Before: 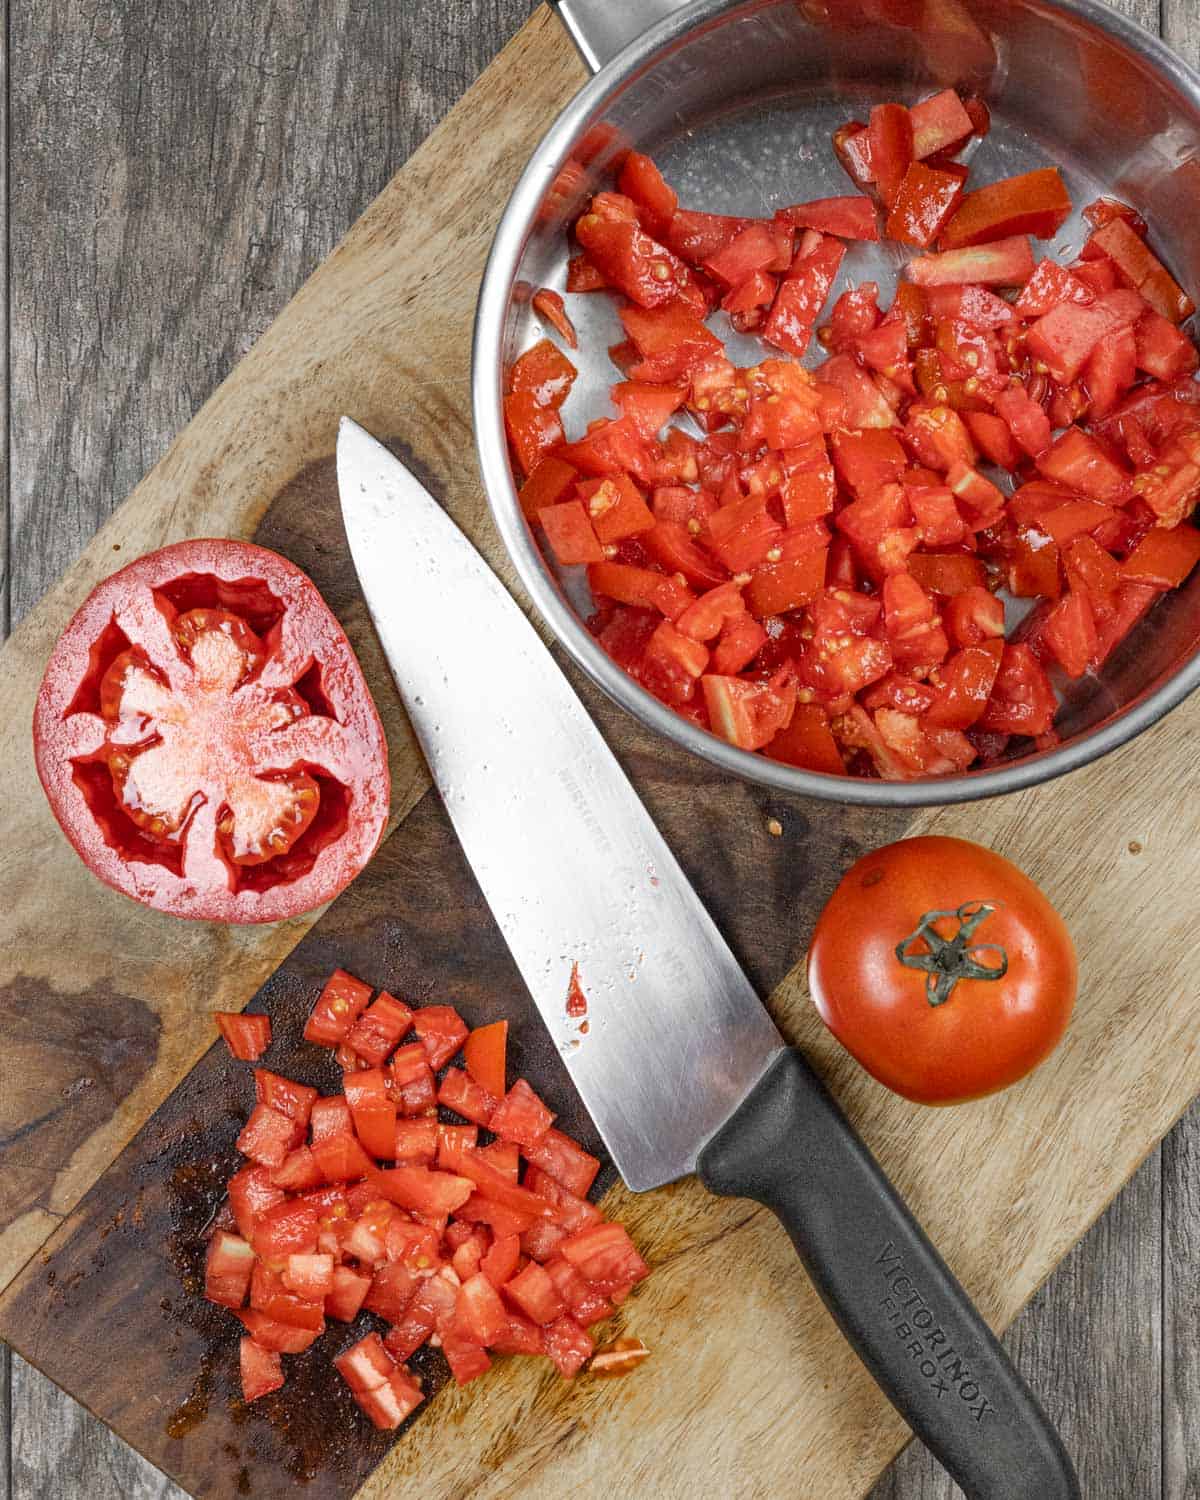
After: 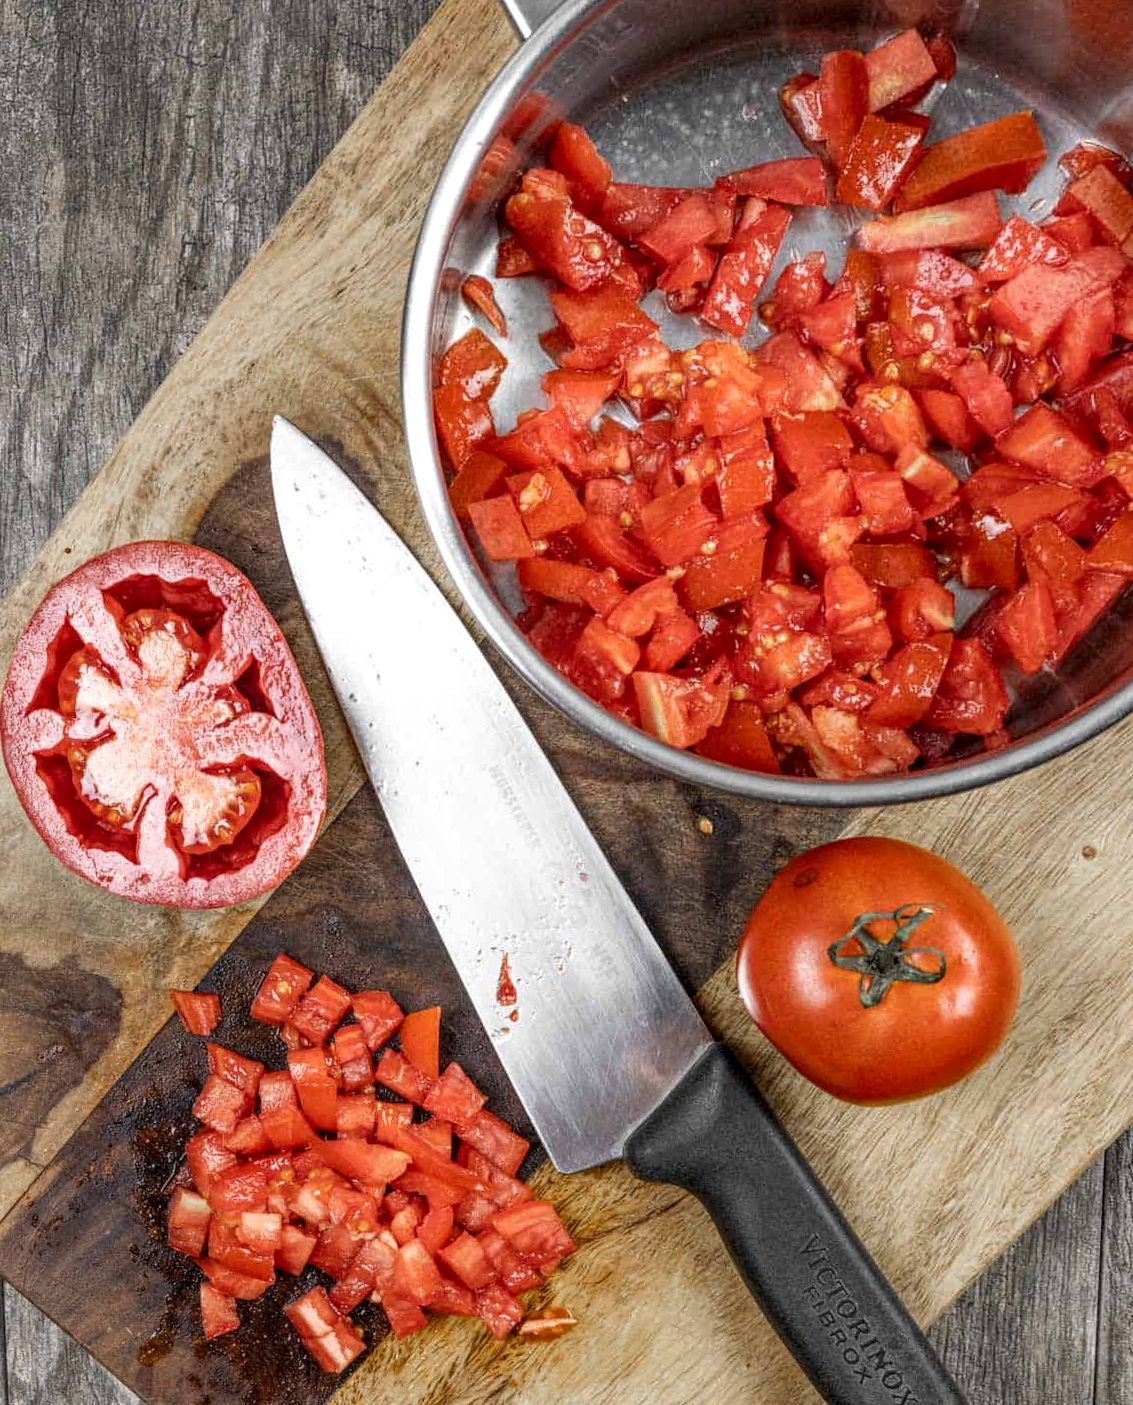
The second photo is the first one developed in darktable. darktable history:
rotate and perspective: rotation 0.062°, lens shift (vertical) 0.115, lens shift (horizontal) -0.133, crop left 0.047, crop right 0.94, crop top 0.061, crop bottom 0.94
local contrast: detail 130%
